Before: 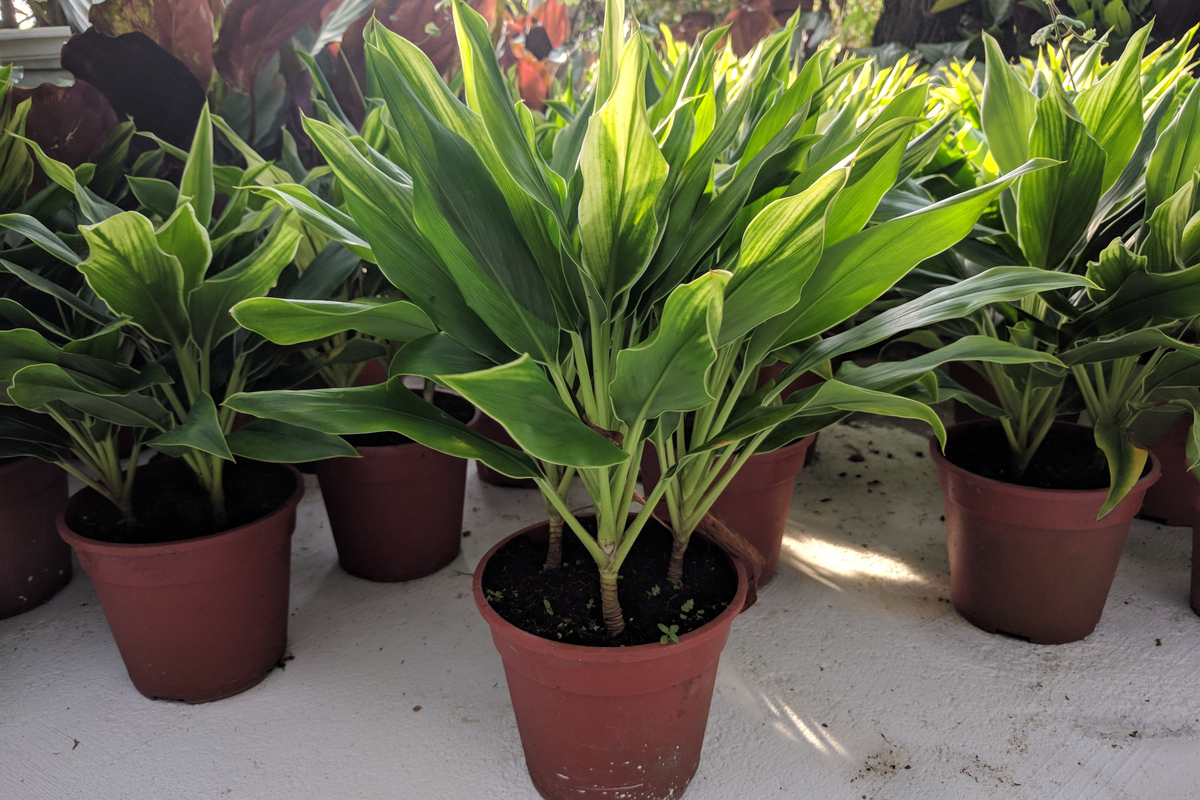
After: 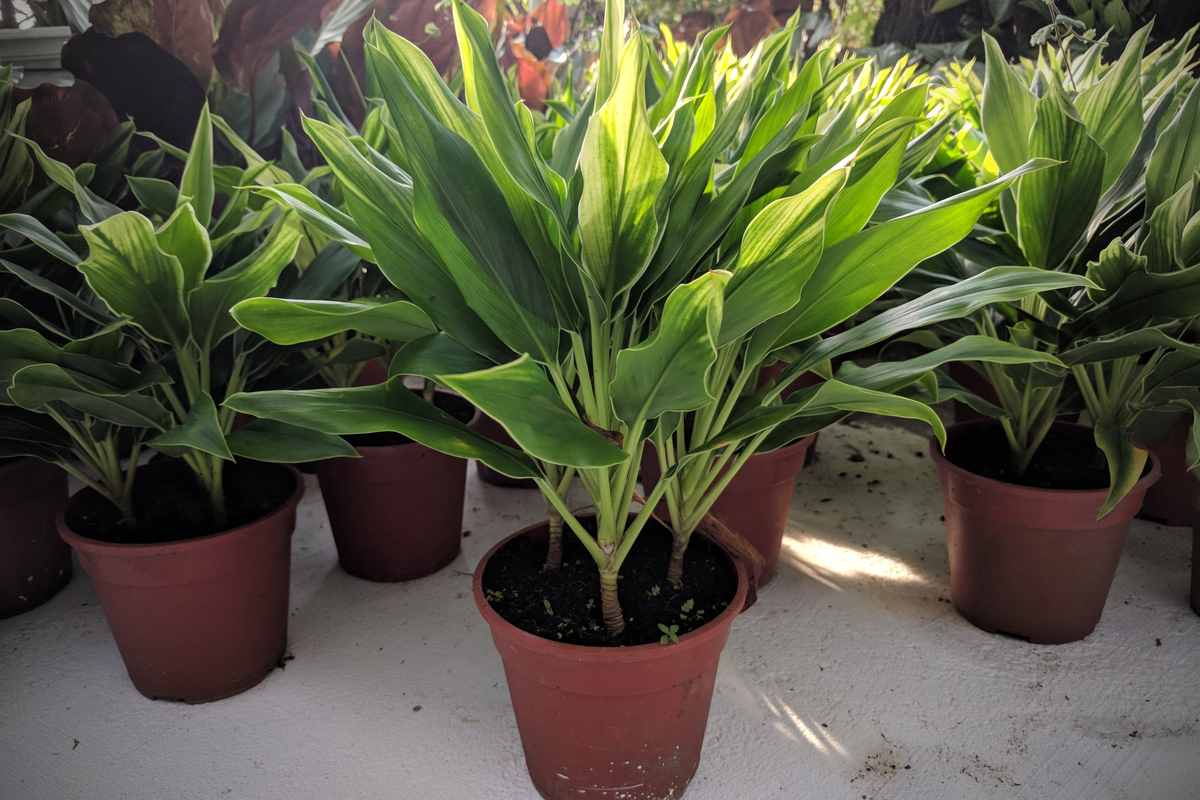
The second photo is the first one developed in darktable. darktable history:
rotate and perspective: automatic cropping off
vignetting: fall-off start 75%, brightness -0.692, width/height ratio 1.084
